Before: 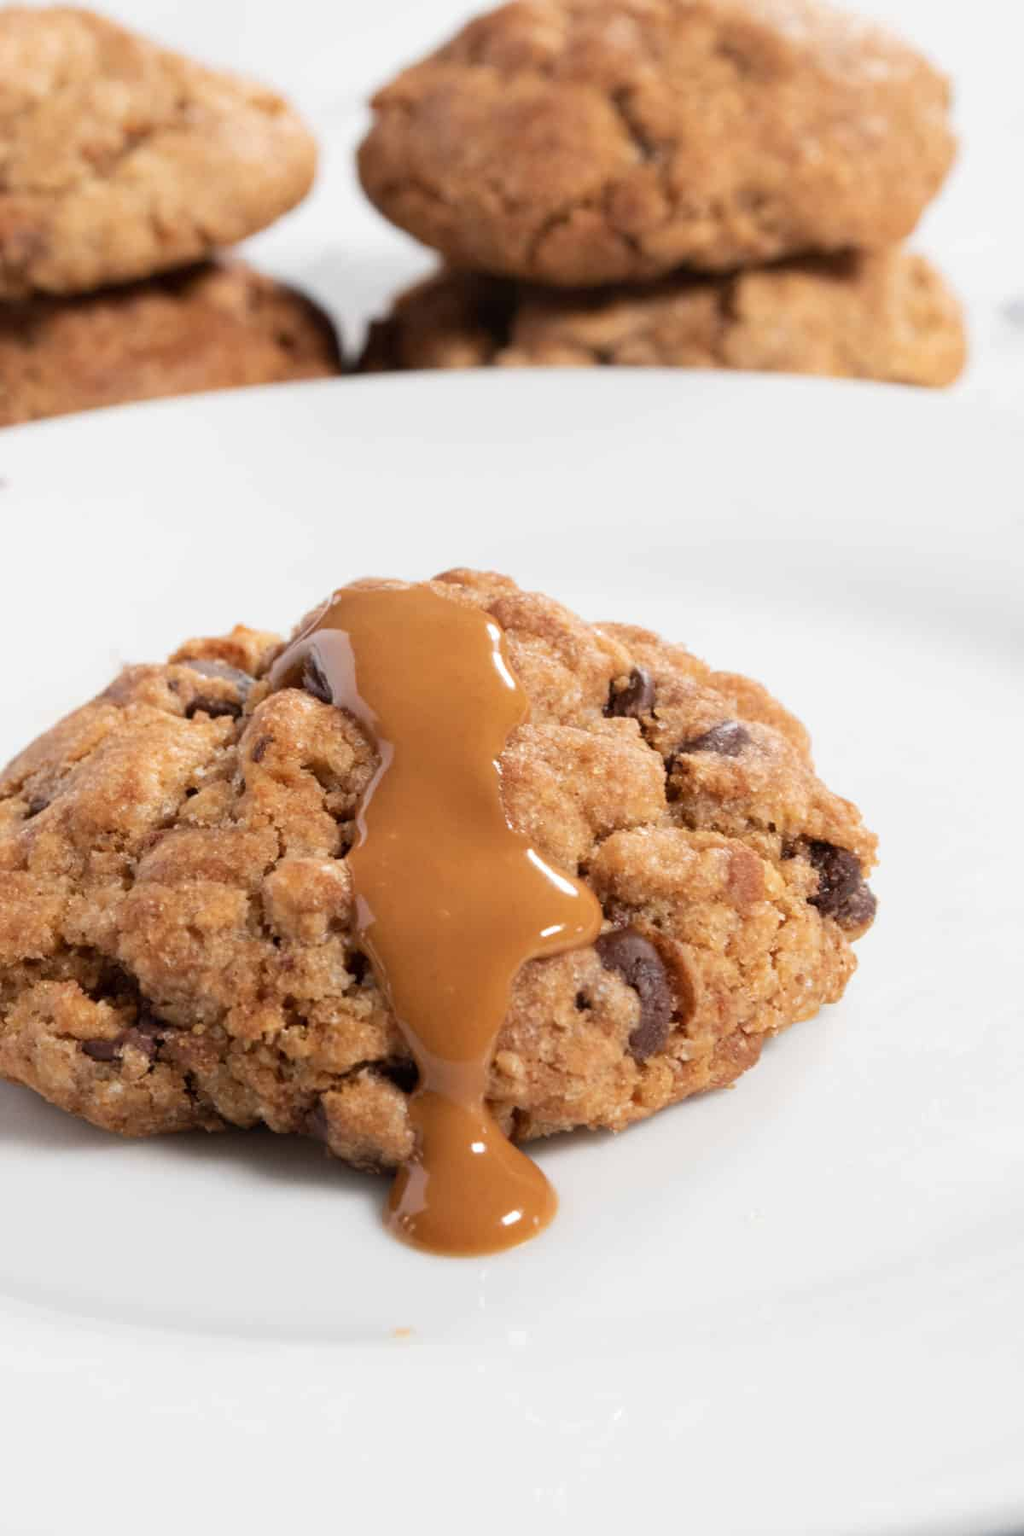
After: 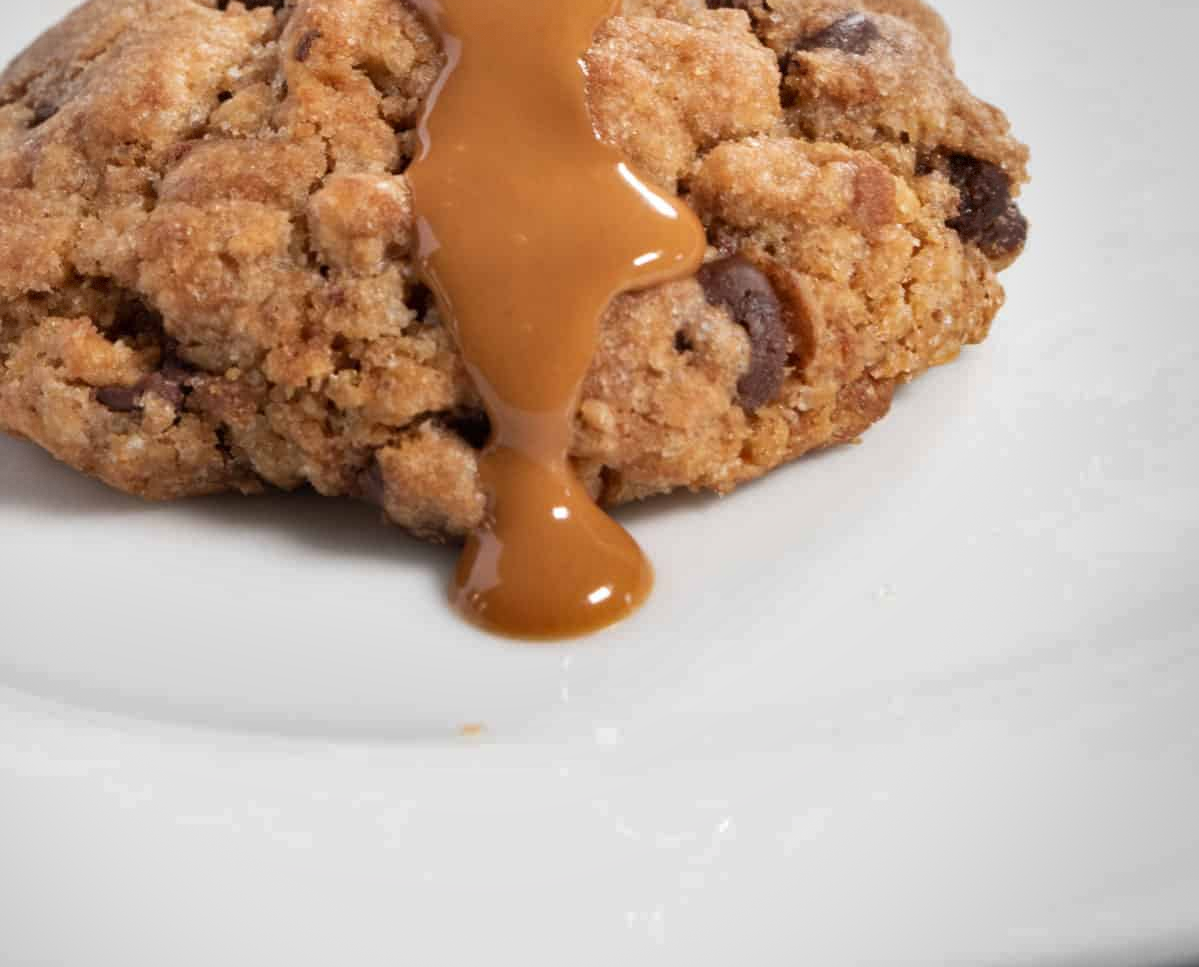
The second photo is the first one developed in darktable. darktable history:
crop and rotate: top 46.238%, right 0.021%
vignetting: fall-off start 74.52%, fall-off radius 65.82%, brightness -0.279, center (-0.149, 0.012), dithering 8-bit output
shadows and highlights: shadows 58.72, soften with gaussian
